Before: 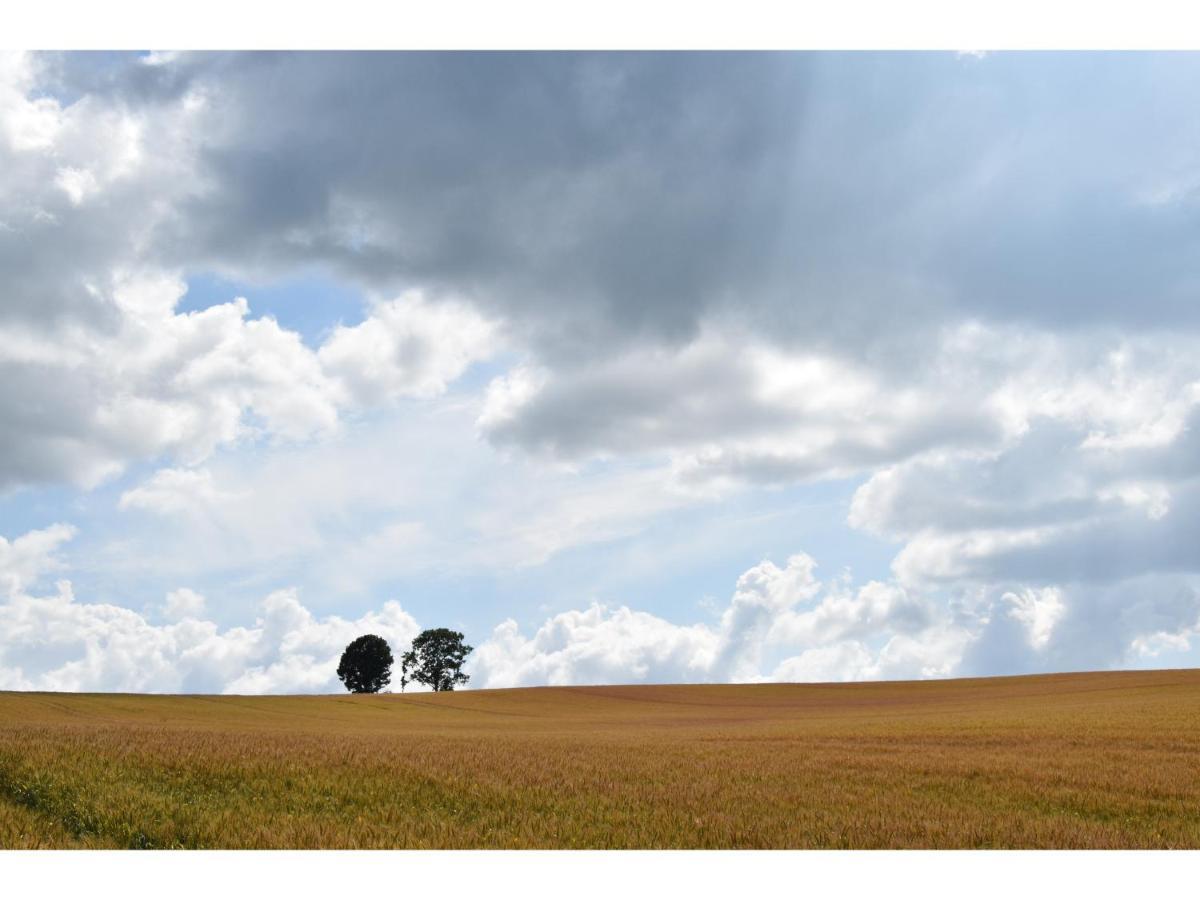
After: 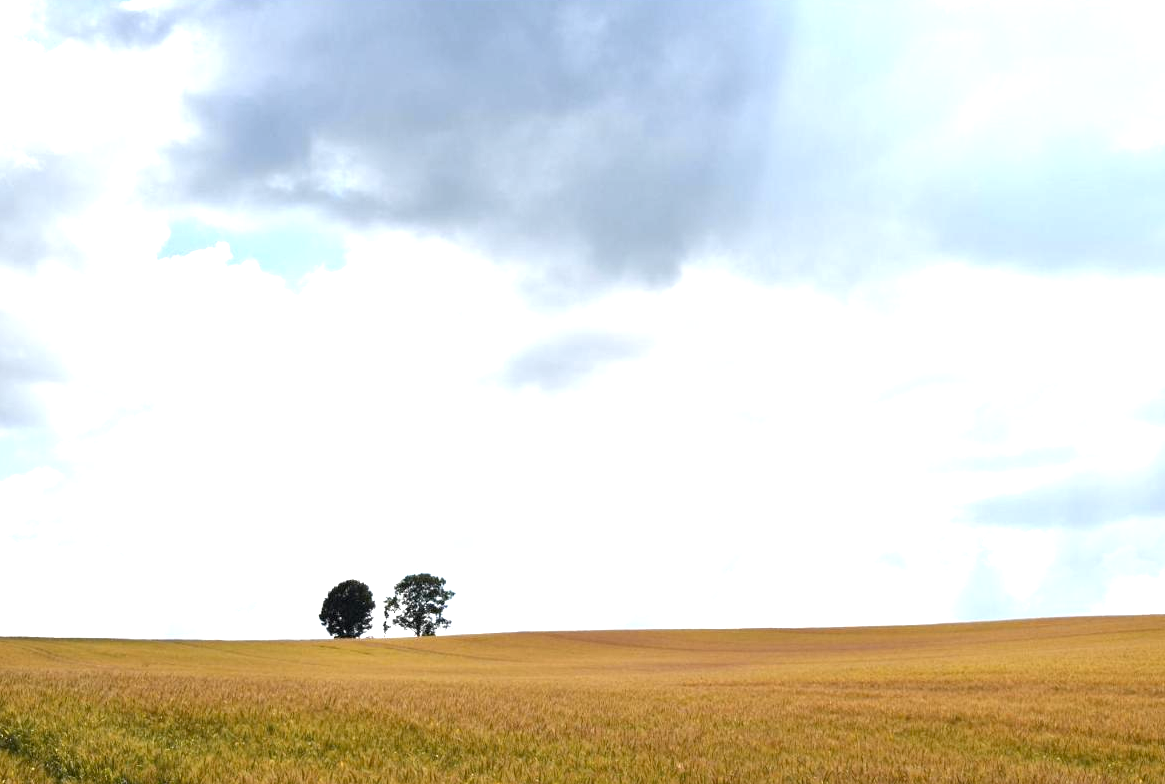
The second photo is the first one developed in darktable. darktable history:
crop: left 1.507%, top 6.147%, right 1.379%, bottom 6.637%
color contrast: green-magenta contrast 0.81
exposure: black level correction 0.001, exposure 1 EV, compensate highlight preservation false
